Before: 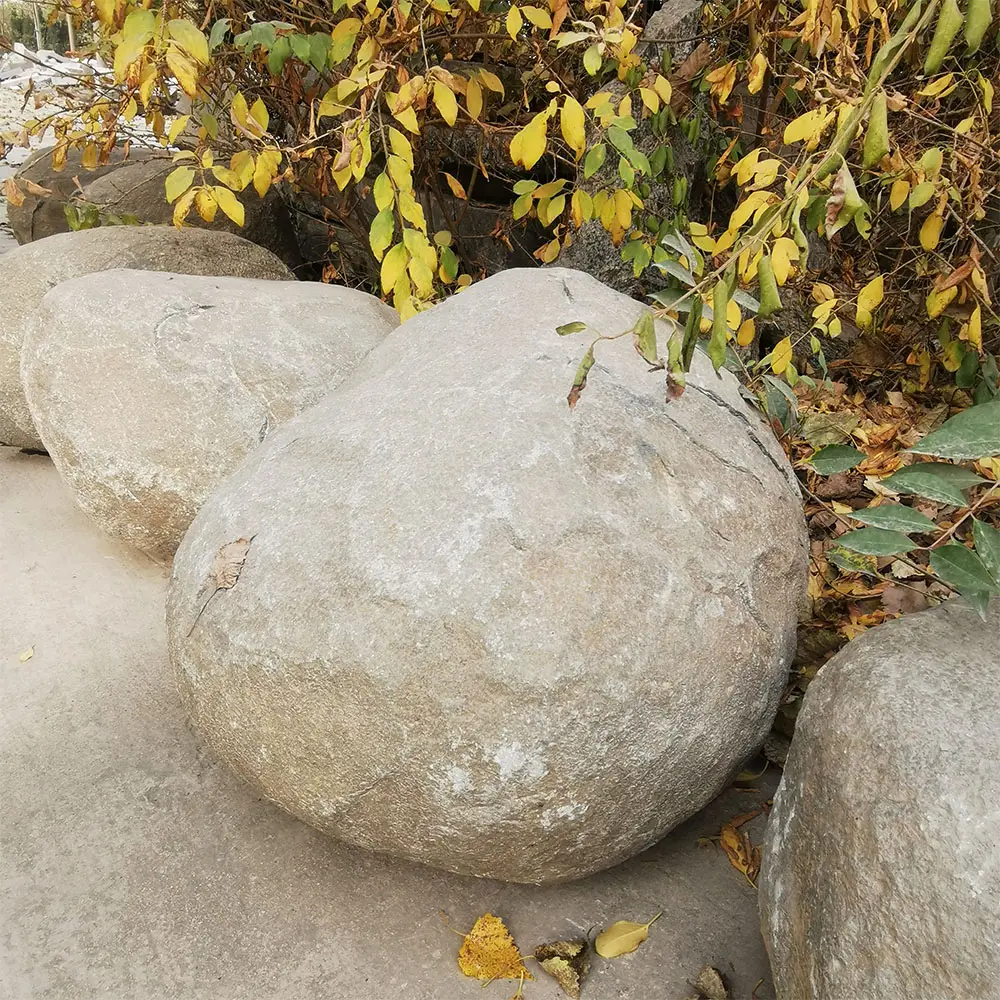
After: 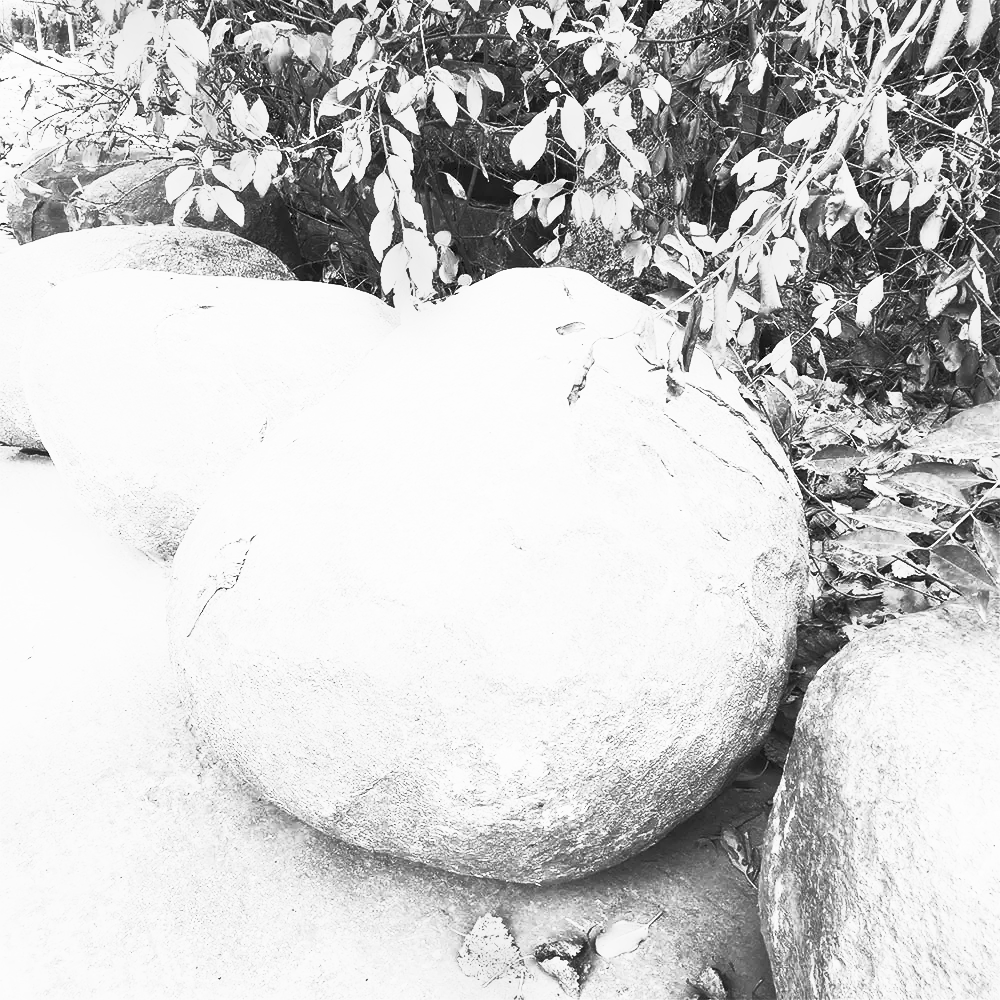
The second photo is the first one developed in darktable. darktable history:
white balance: red 1.029, blue 0.92
monochrome: on, module defaults
contrast brightness saturation: contrast 1, brightness 1, saturation 1
